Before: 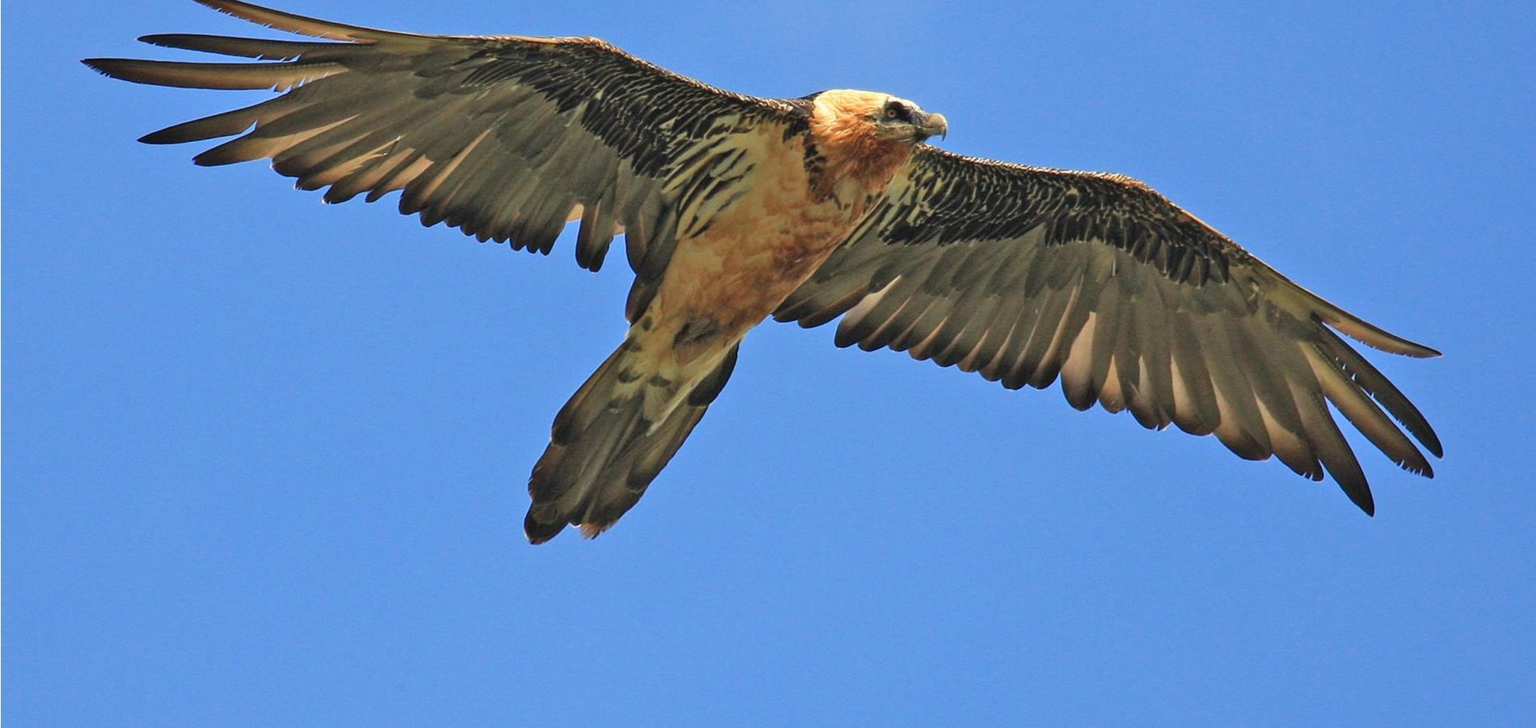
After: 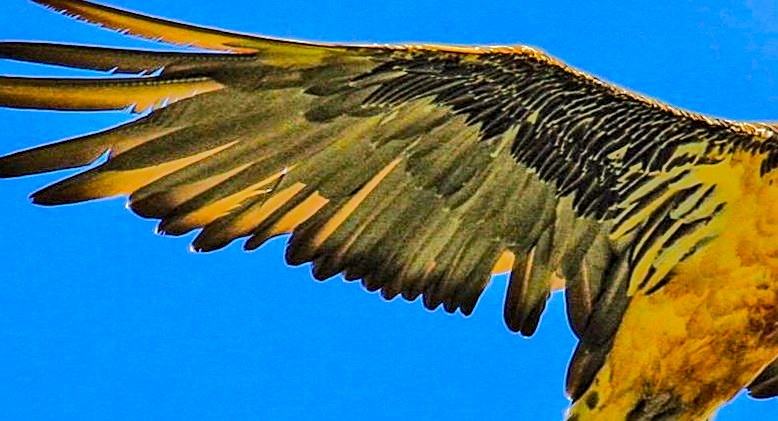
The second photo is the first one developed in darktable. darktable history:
local contrast: highlights 63%, detail 143%, midtone range 0.429
crop and rotate: left 11.021%, top 0.091%, right 48.008%, bottom 53.044%
haze removal: compatibility mode true, adaptive false
color balance rgb: power › chroma 0.253%, power › hue 62.69°, perceptual saturation grading › global saturation 36.086%, global vibrance 42.586%
tone equalizer: -8 EV -0.495 EV, -7 EV -0.329 EV, -6 EV -0.106 EV, -5 EV 0.424 EV, -4 EV 0.946 EV, -3 EV 0.808 EV, -2 EV -0.006 EV, -1 EV 0.145 EV, +0 EV -0.028 EV, edges refinement/feathering 500, mask exposure compensation -1.57 EV, preserve details no
sharpen: on, module defaults
